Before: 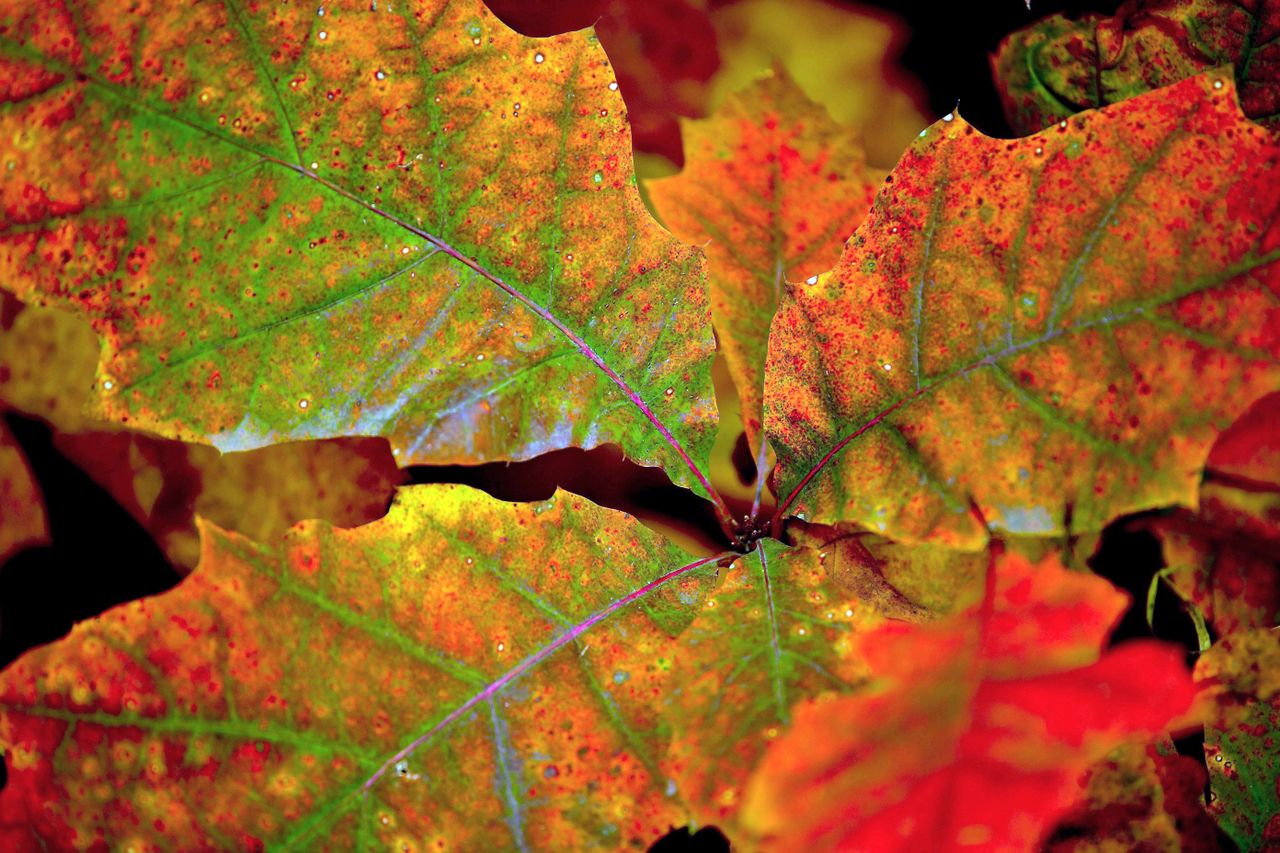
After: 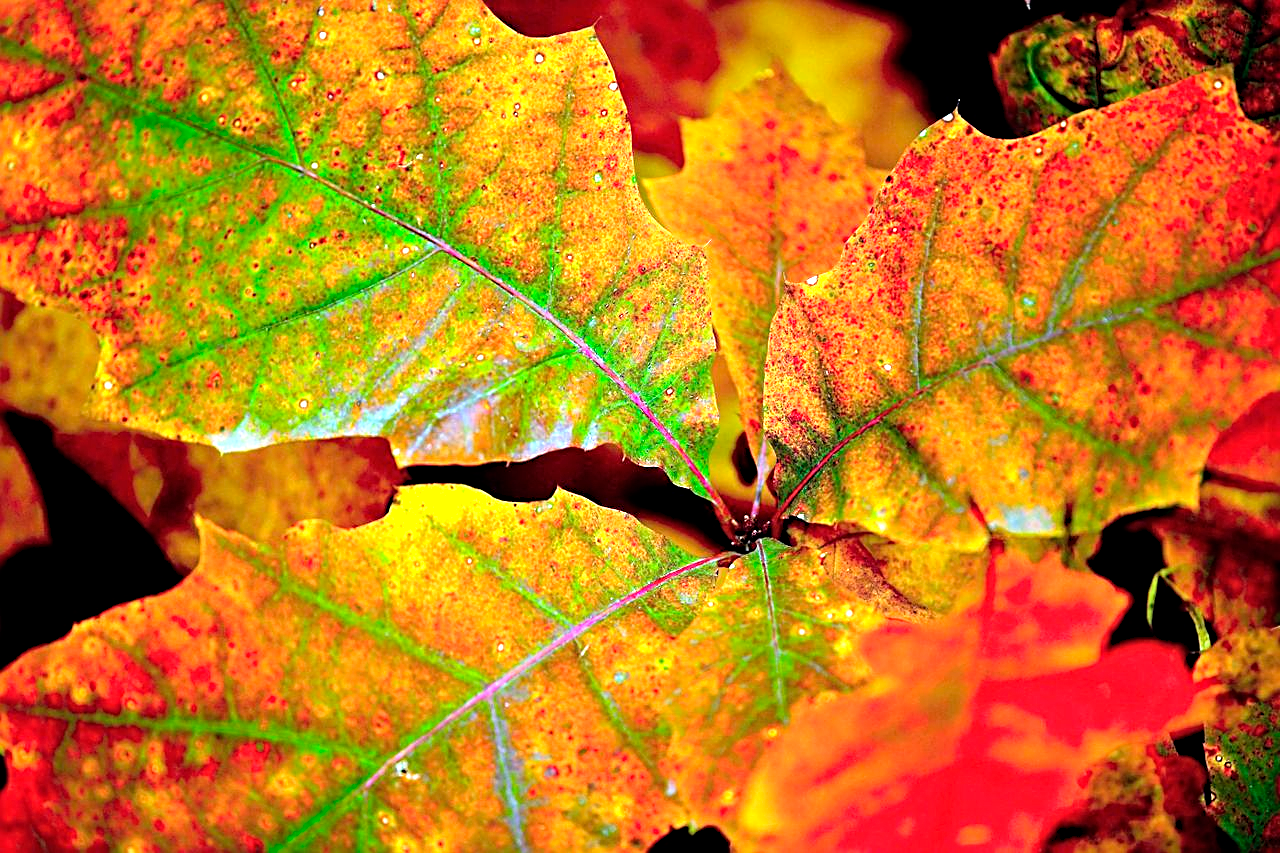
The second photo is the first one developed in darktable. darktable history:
tone equalizer: -8 EV -0.788 EV, -7 EV -0.683 EV, -6 EV -0.607 EV, -5 EV -0.39 EV, -3 EV 0.383 EV, -2 EV 0.6 EV, -1 EV 0.69 EV, +0 EV 0.758 EV
sharpen: radius 2.745
exposure: exposure 0.205 EV, compensate highlight preservation false
